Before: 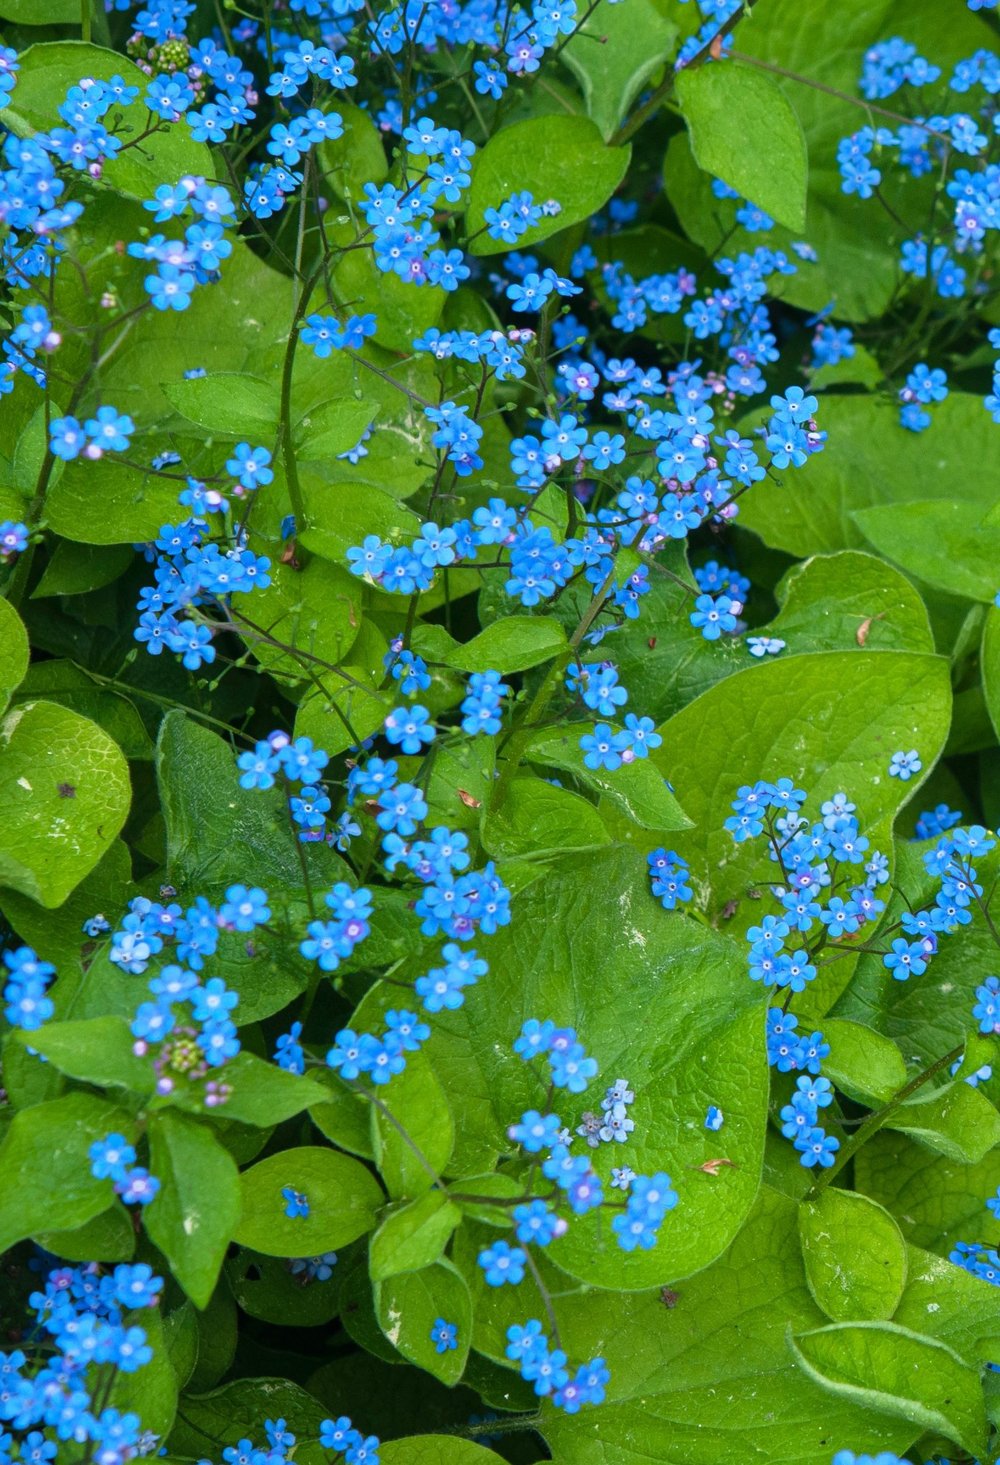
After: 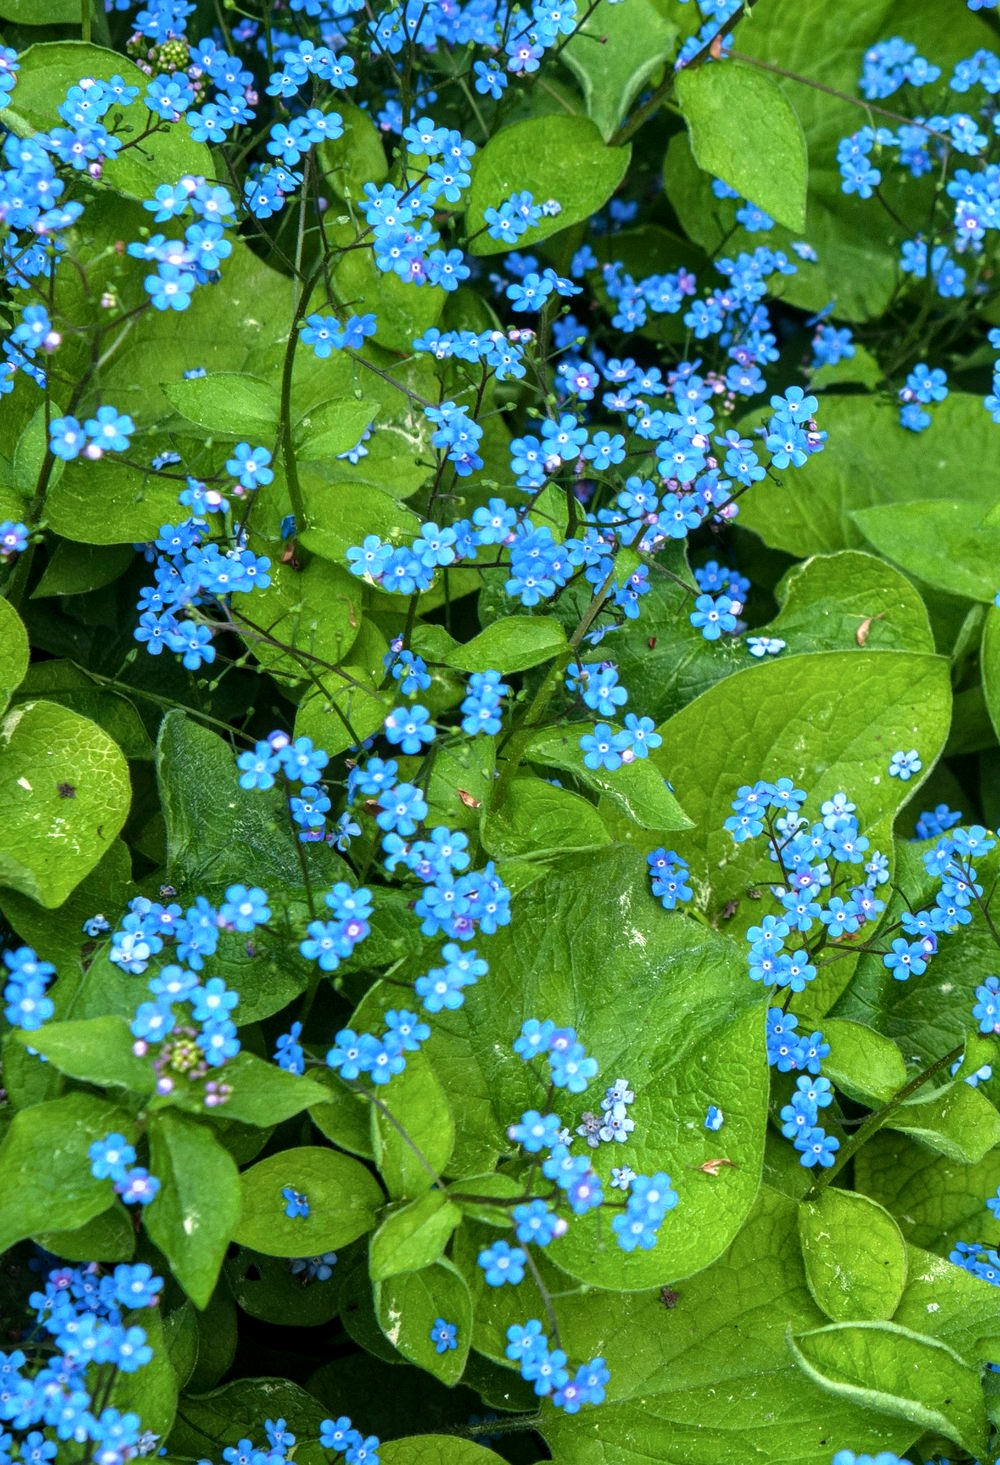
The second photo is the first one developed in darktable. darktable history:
local contrast: on, module defaults
contrast brightness saturation: saturation -0.052
tone equalizer: -8 EV -0.434 EV, -7 EV -0.385 EV, -6 EV -0.308 EV, -5 EV -0.21 EV, -3 EV 0.238 EV, -2 EV 0.356 EV, -1 EV 0.408 EV, +0 EV 0.411 EV, edges refinement/feathering 500, mask exposure compensation -1.57 EV, preserve details no
